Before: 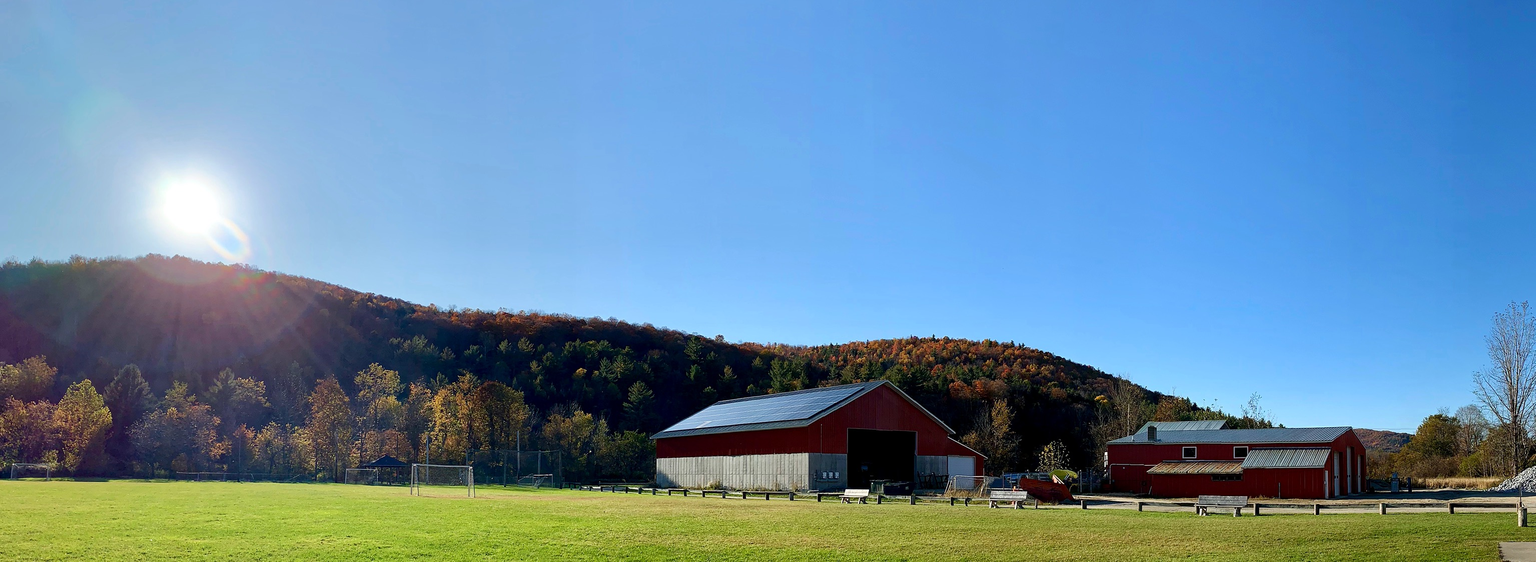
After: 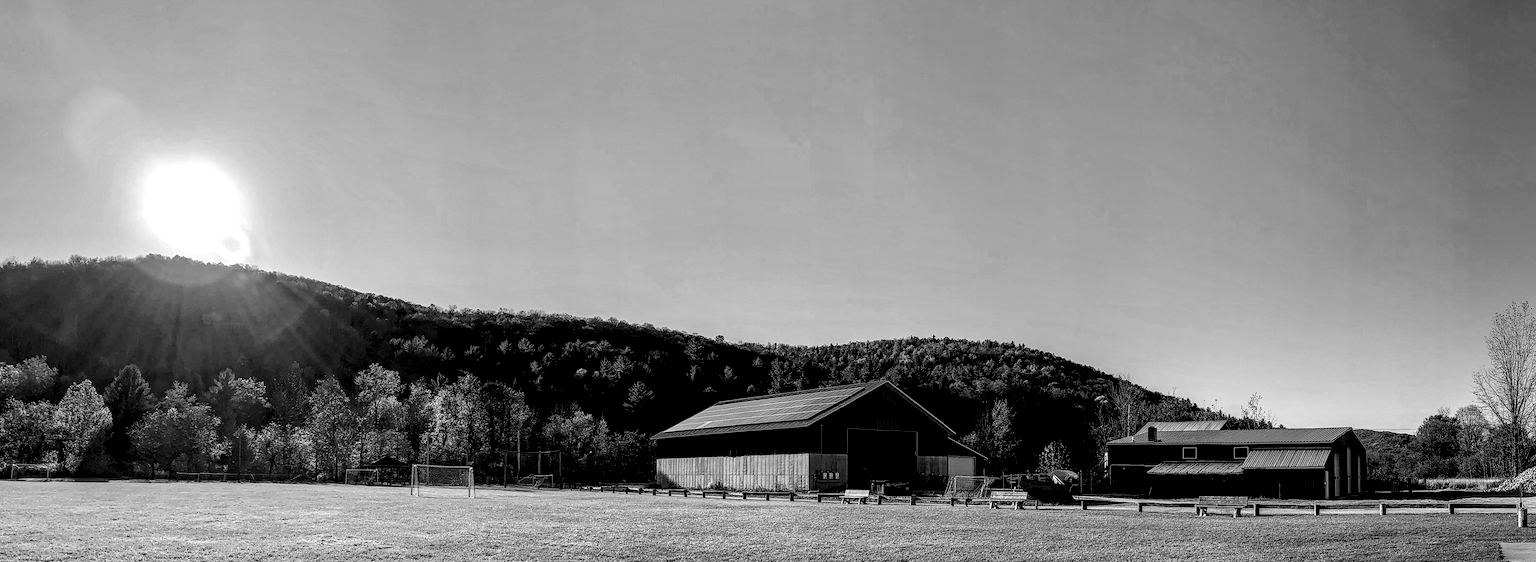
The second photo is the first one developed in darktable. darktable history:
monochrome: on, module defaults
local contrast: highlights 20%, detail 197%
